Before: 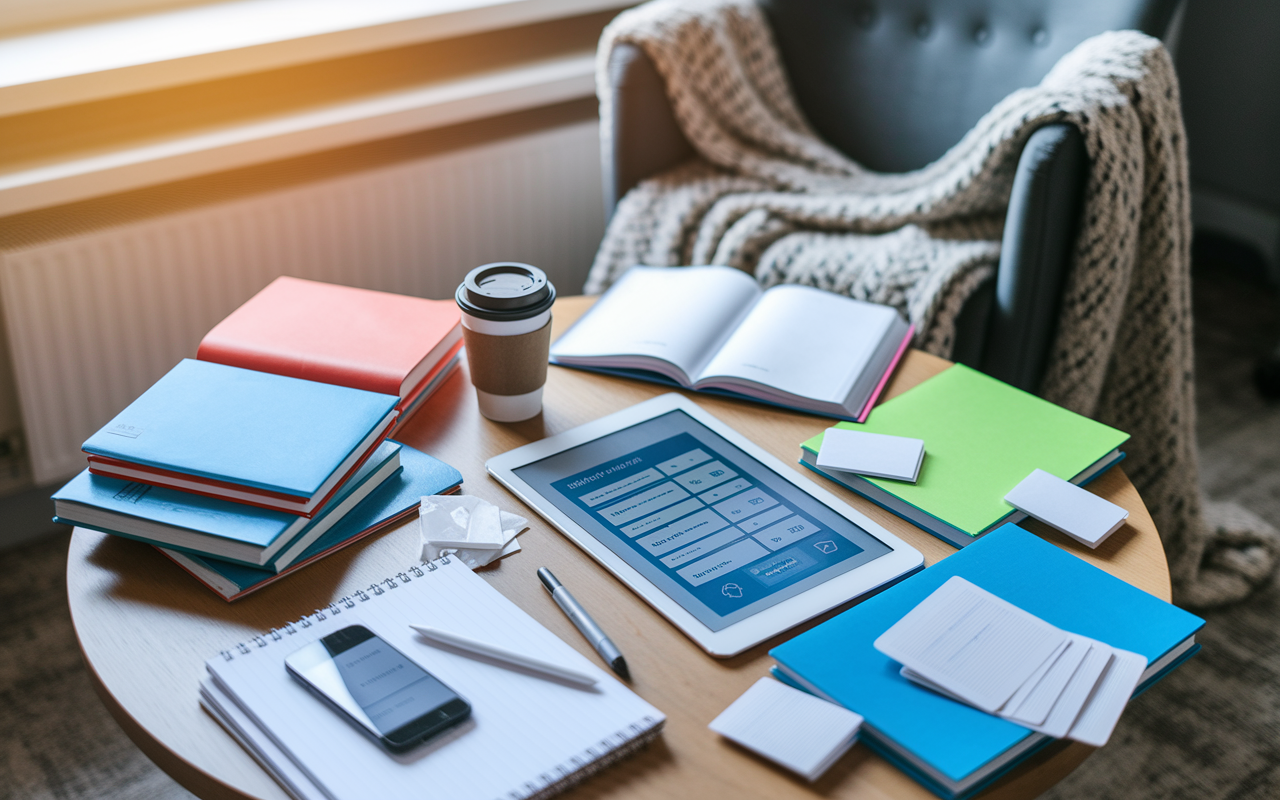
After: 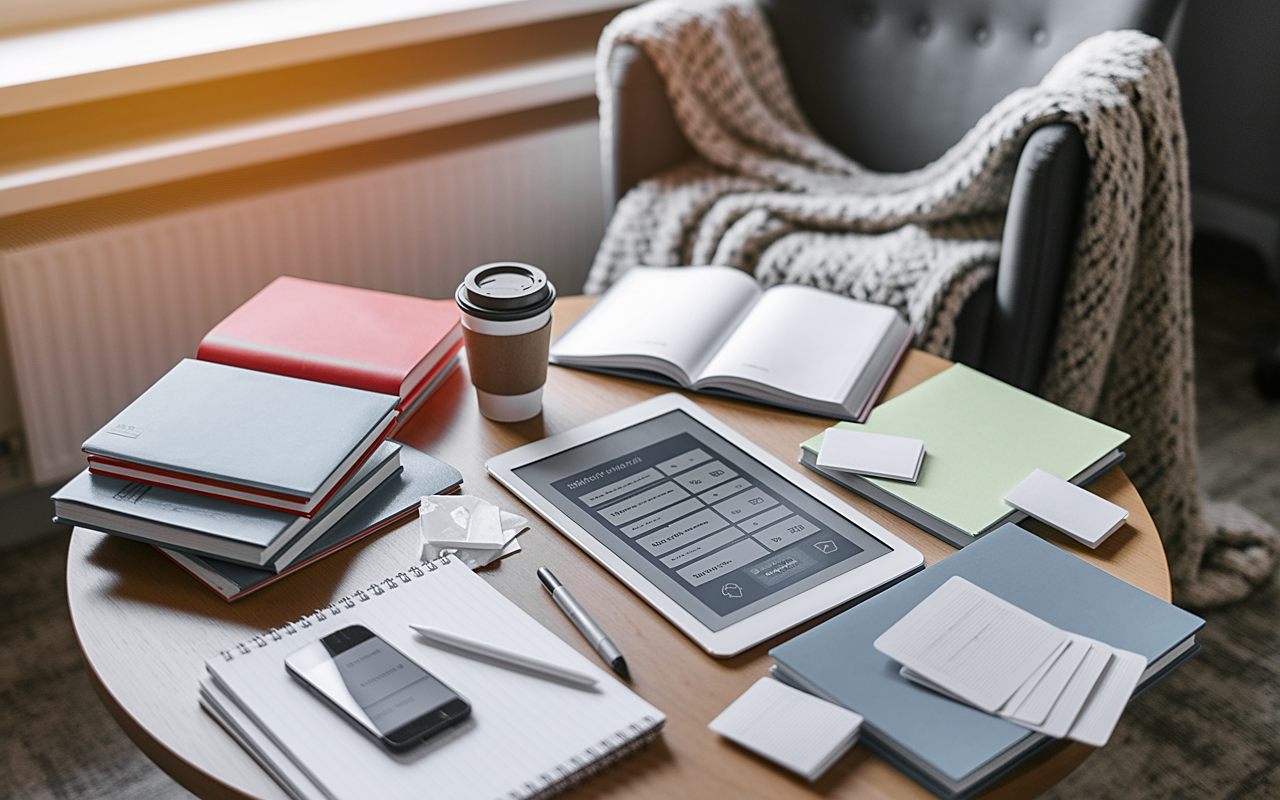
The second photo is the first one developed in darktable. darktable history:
sharpen: on, module defaults
color zones: curves: ch0 [(0.004, 0.388) (0.125, 0.392) (0.25, 0.404) (0.375, 0.5) (0.5, 0.5) (0.625, 0.5) (0.75, 0.5) (0.875, 0.5)]; ch1 [(0, 0.5) (0.125, 0.5) (0.25, 0.5) (0.375, 0.124) (0.524, 0.124) (0.645, 0.128) (0.789, 0.132) (0.914, 0.096) (0.998, 0.068)]
color correction: highlights a* 3.01, highlights b* -1.33, shadows a* -0.053, shadows b* 2.07, saturation 0.976
